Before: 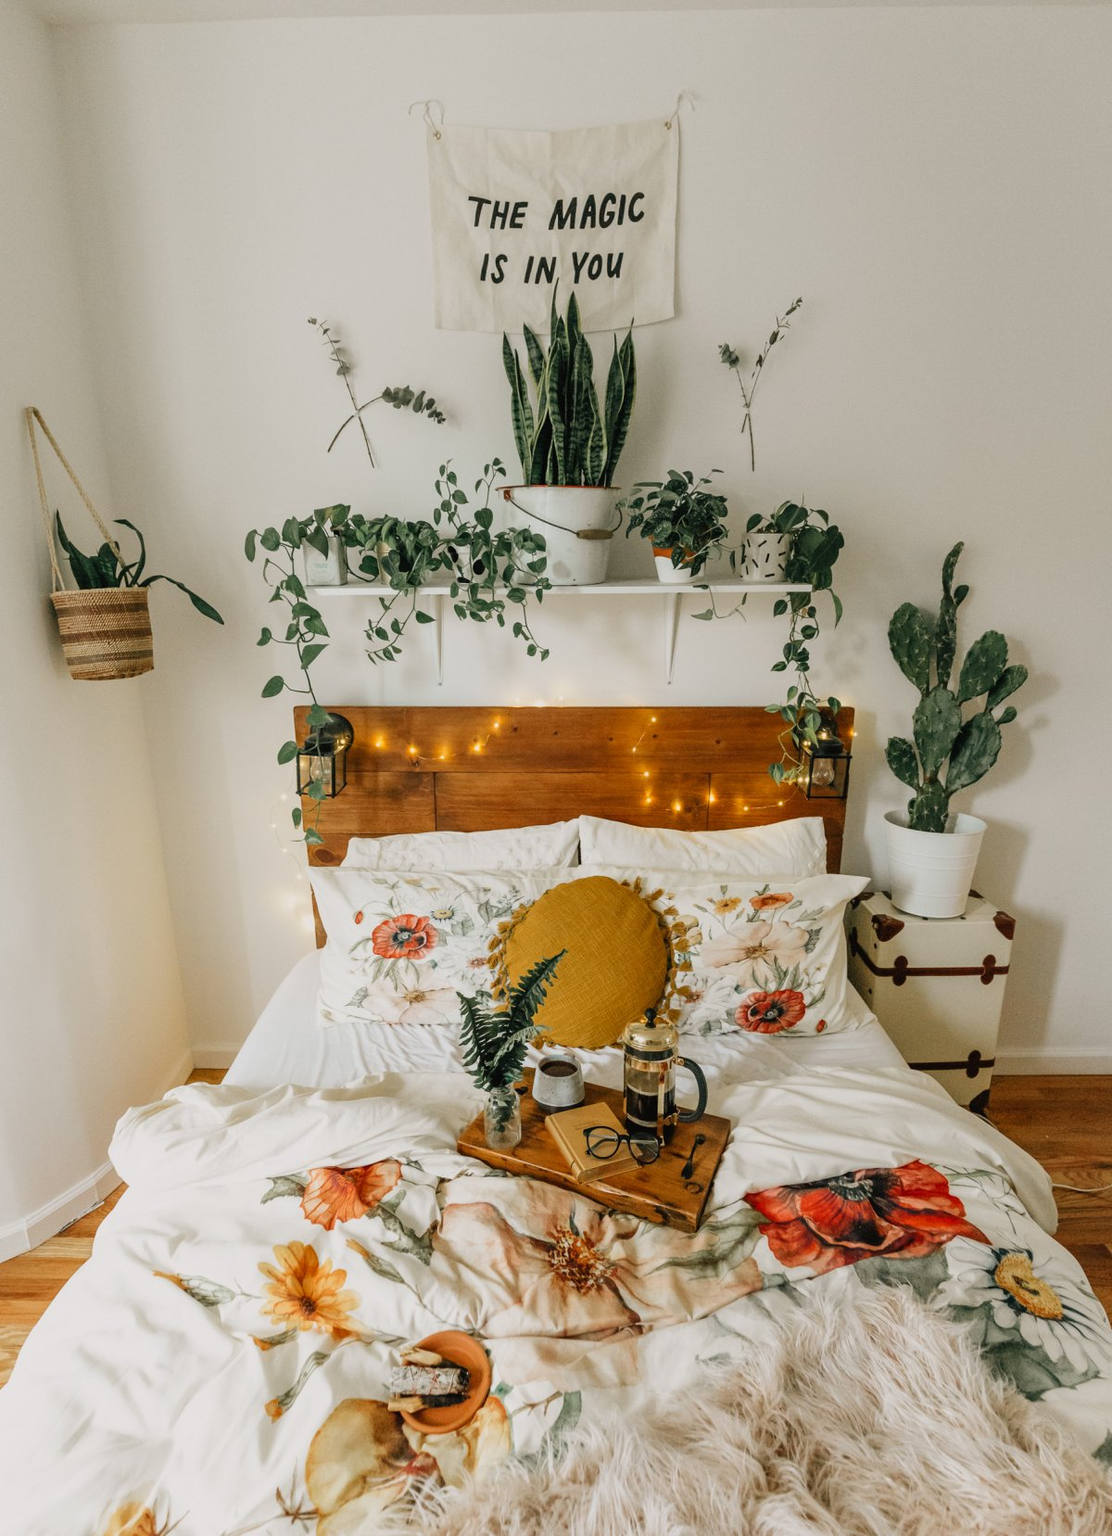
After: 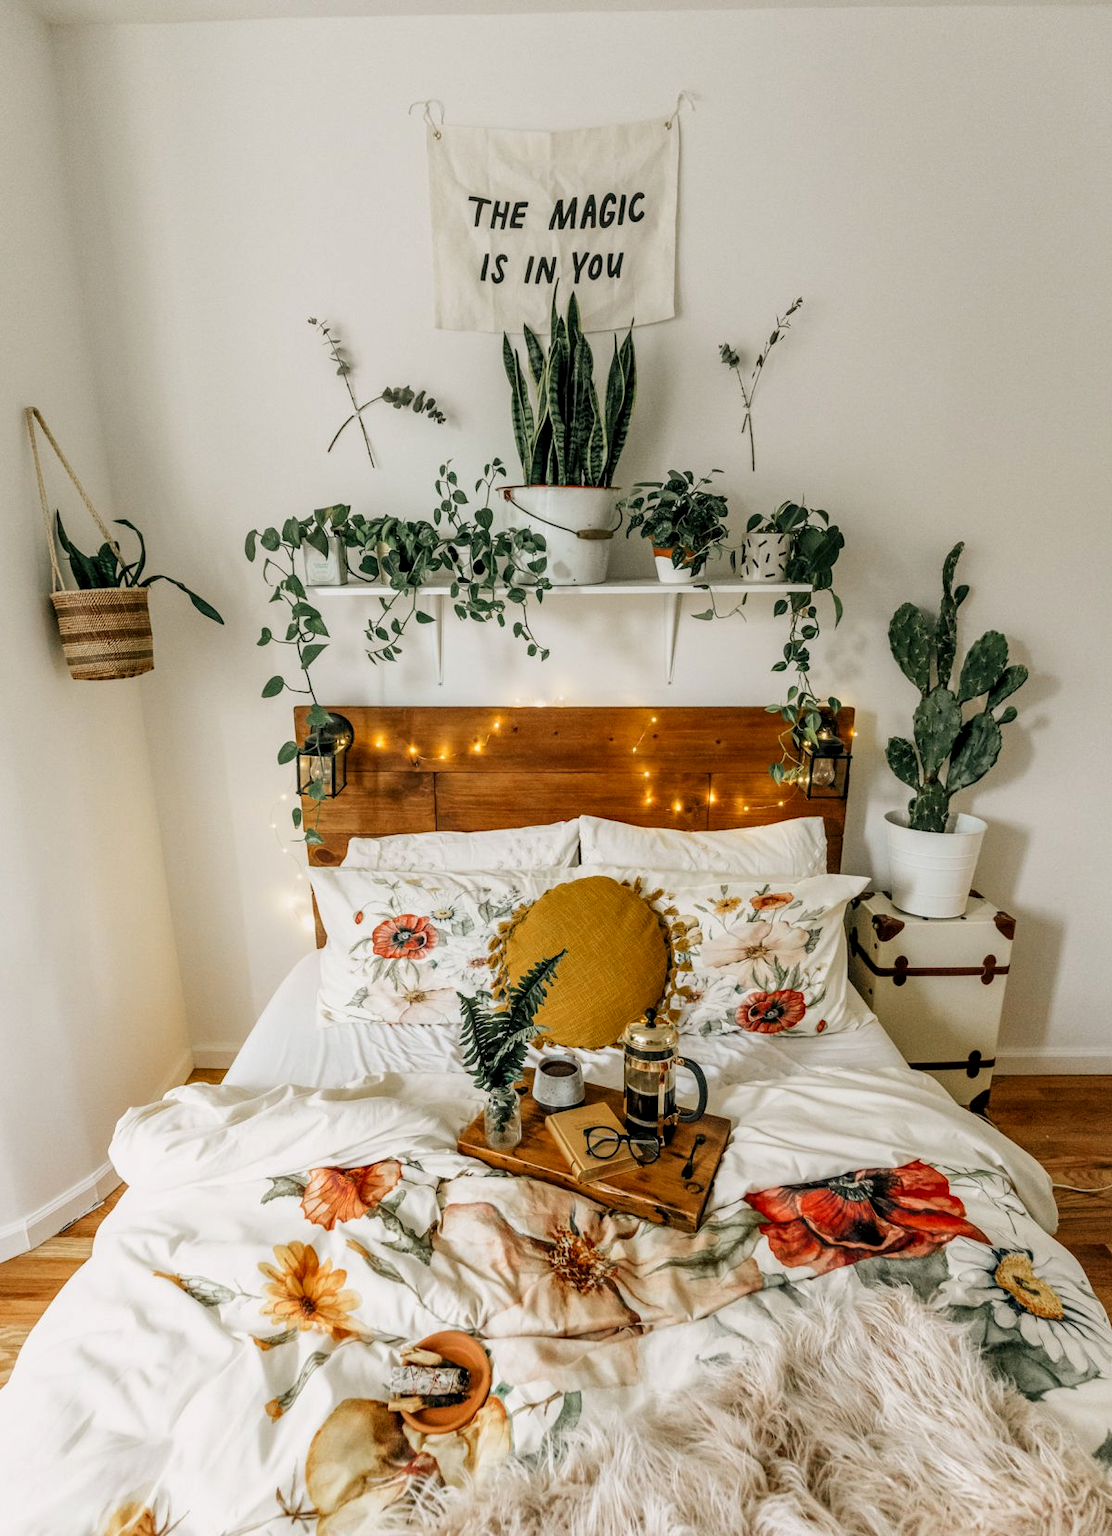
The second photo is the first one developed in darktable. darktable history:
levels: levels [0.016, 0.492, 0.969]
local contrast: detail 130%
tone equalizer: on, module defaults
